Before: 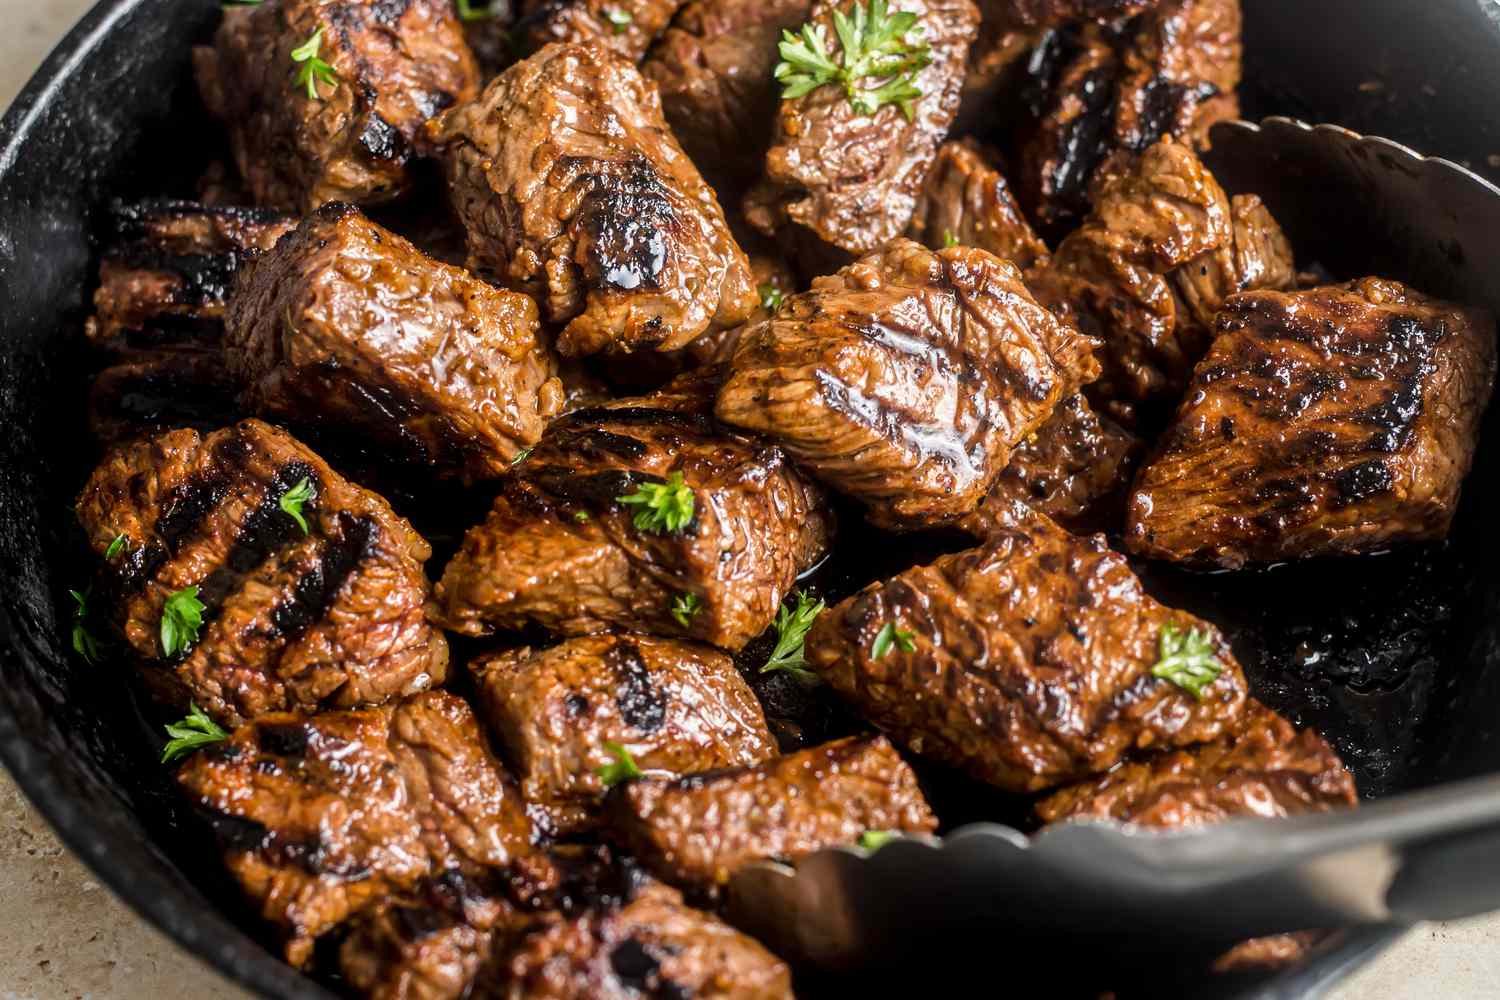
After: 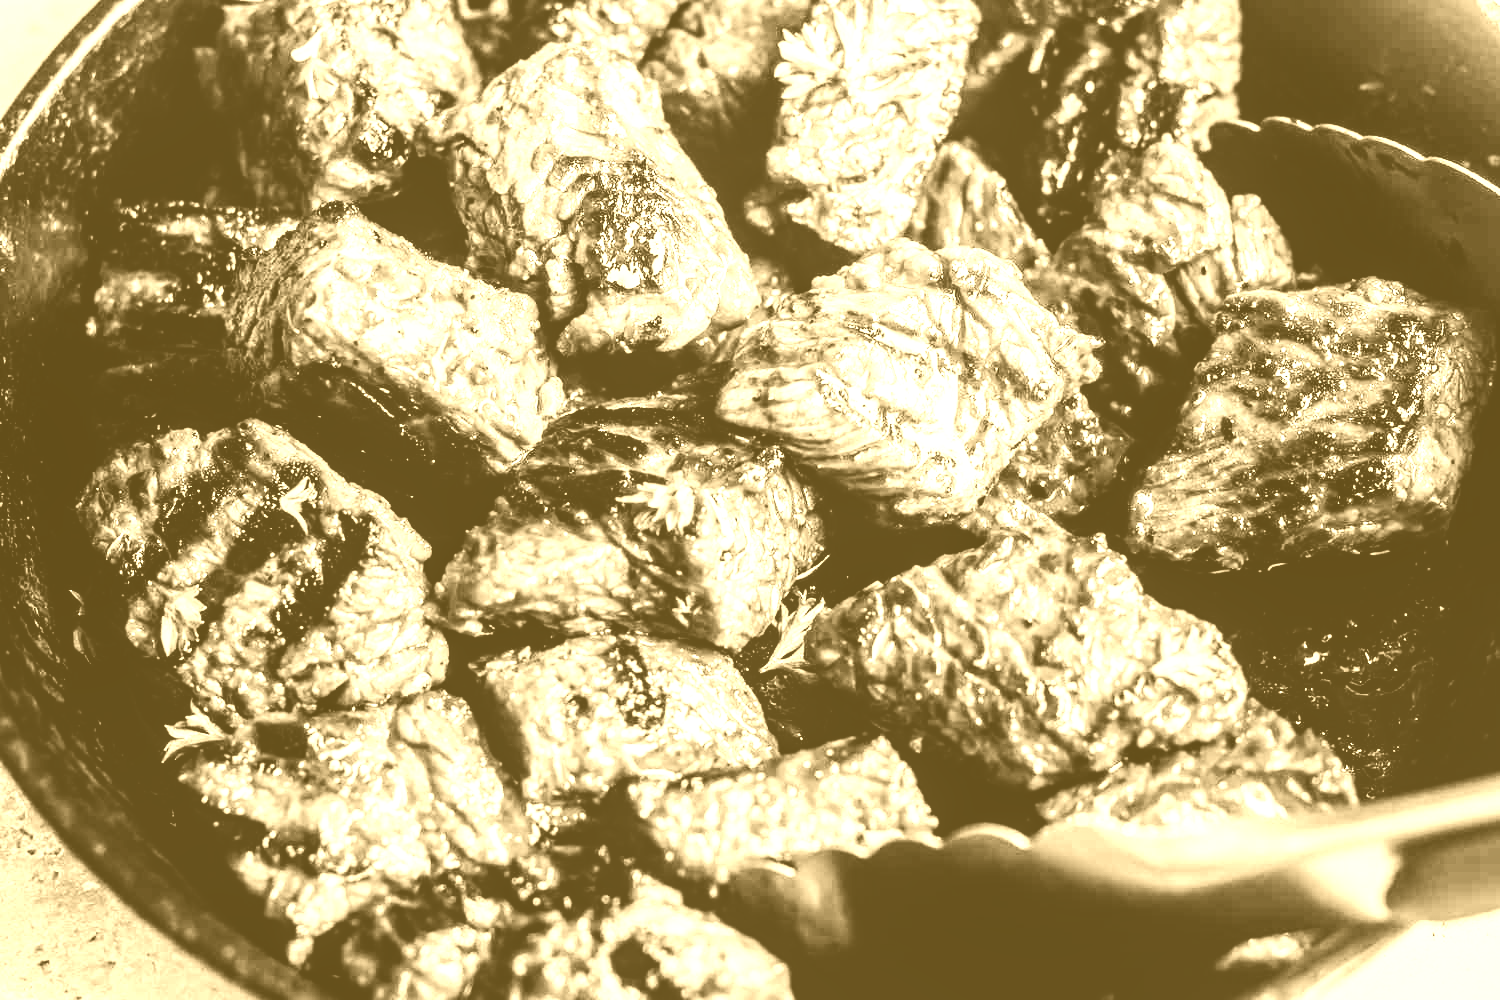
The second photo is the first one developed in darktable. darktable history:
color correction: saturation 0.3
base curve: curves: ch0 [(0, 0) (0.007, 0.004) (0.027, 0.03) (0.046, 0.07) (0.207, 0.54) (0.442, 0.872) (0.673, 0.972) (1, 1)], preserve colors none
colorize: hue 36°, source mix 100%
local contrast: detail 110%
tone curve: curves: ch0 [(0, 0.021) (0.049, 0.044) (0.157, 0.131) (0.365, 0.359) (0.499, 0.517) (0.675, 0.667) (0.856, 0.83) (1, 0.969)]; ch1 [(0, 0) (0.302, 0.309) (0.433, 0.443) (0.472, 0.47) (0.502, 0.503) (0.527, 0.516) (0.564, 0.557) (0.614, 0.645) (0.677, 0.722) (0.859, 0.889) (1, 1)]; ch2 [(0, 0) (0.33, 0.301) (0.447, 0.44) (0.487, 0.496) (0.502, 0.501) (0.535, 0.537) (0.565, 0.558) (0.608, 0.624) (1, 1)], color space Lab, independent channels, preserve colors none
exposure: compensate highlight preservation false
